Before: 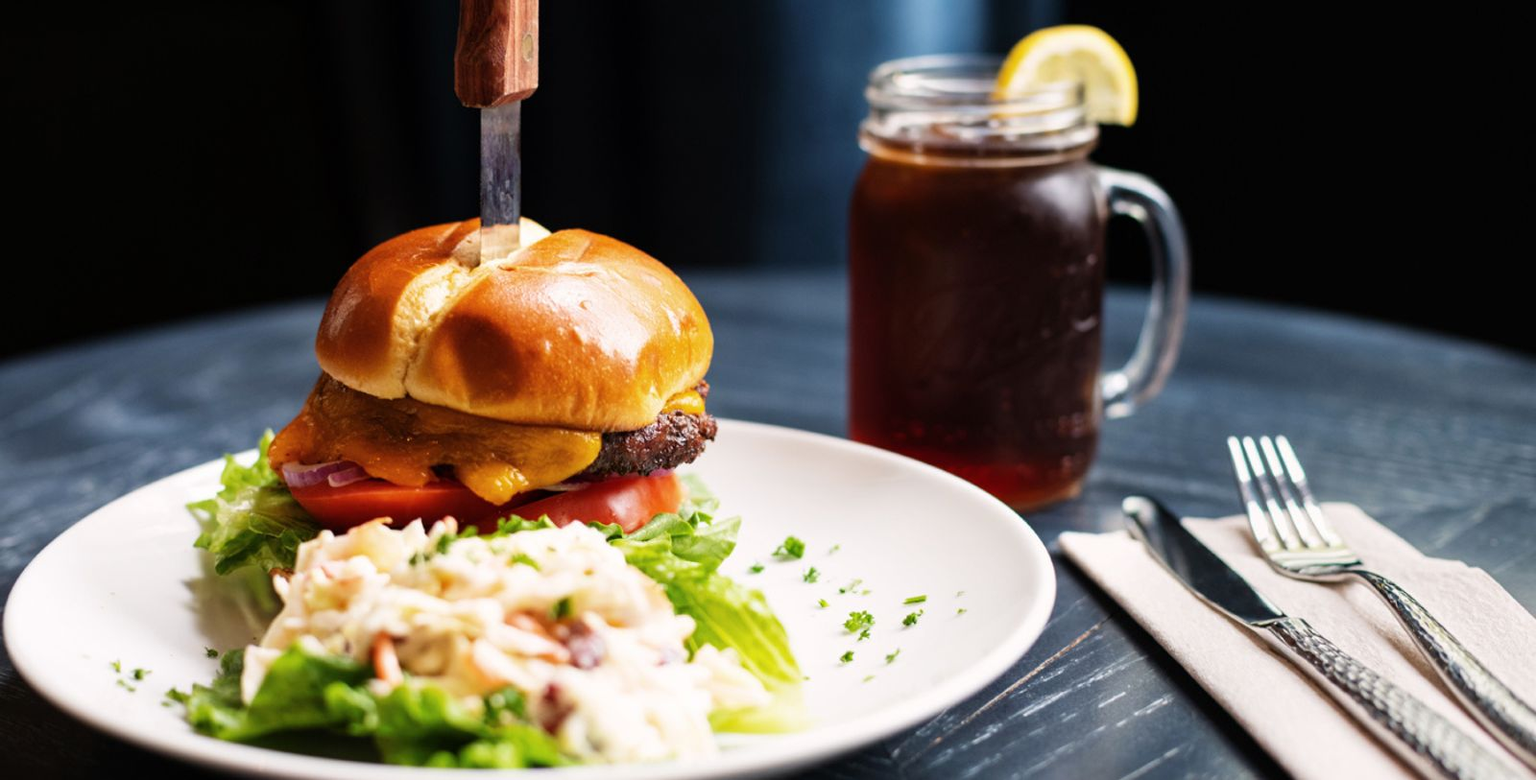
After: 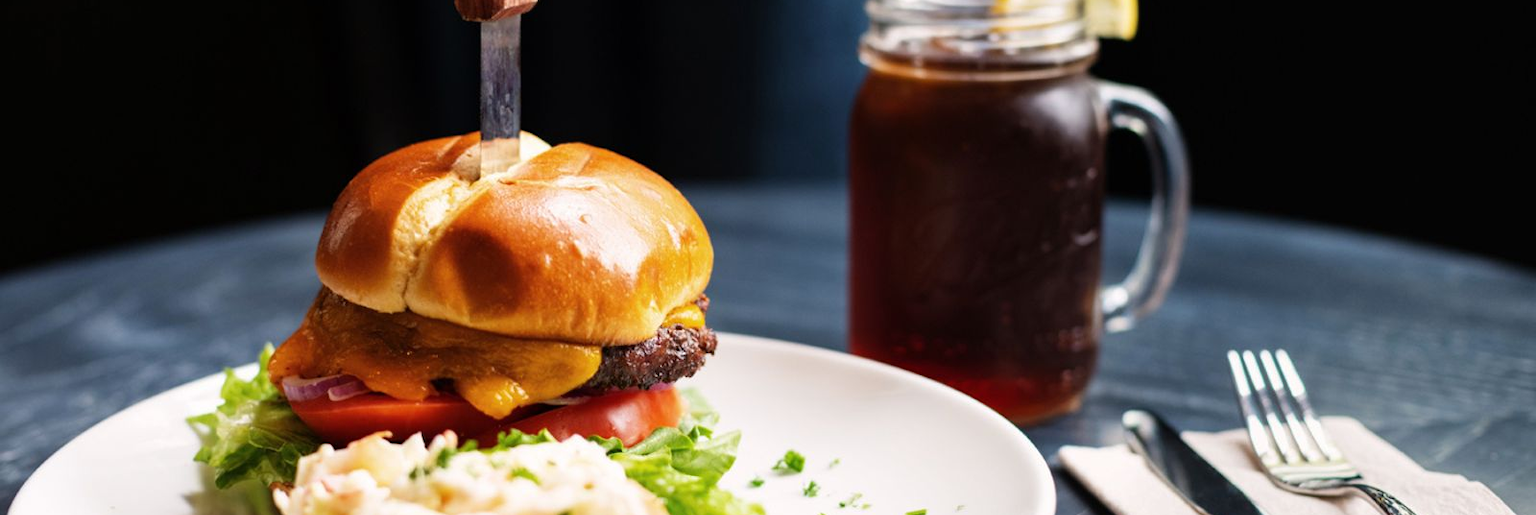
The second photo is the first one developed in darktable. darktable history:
crop: top 11.166%, bottom 22.663%
